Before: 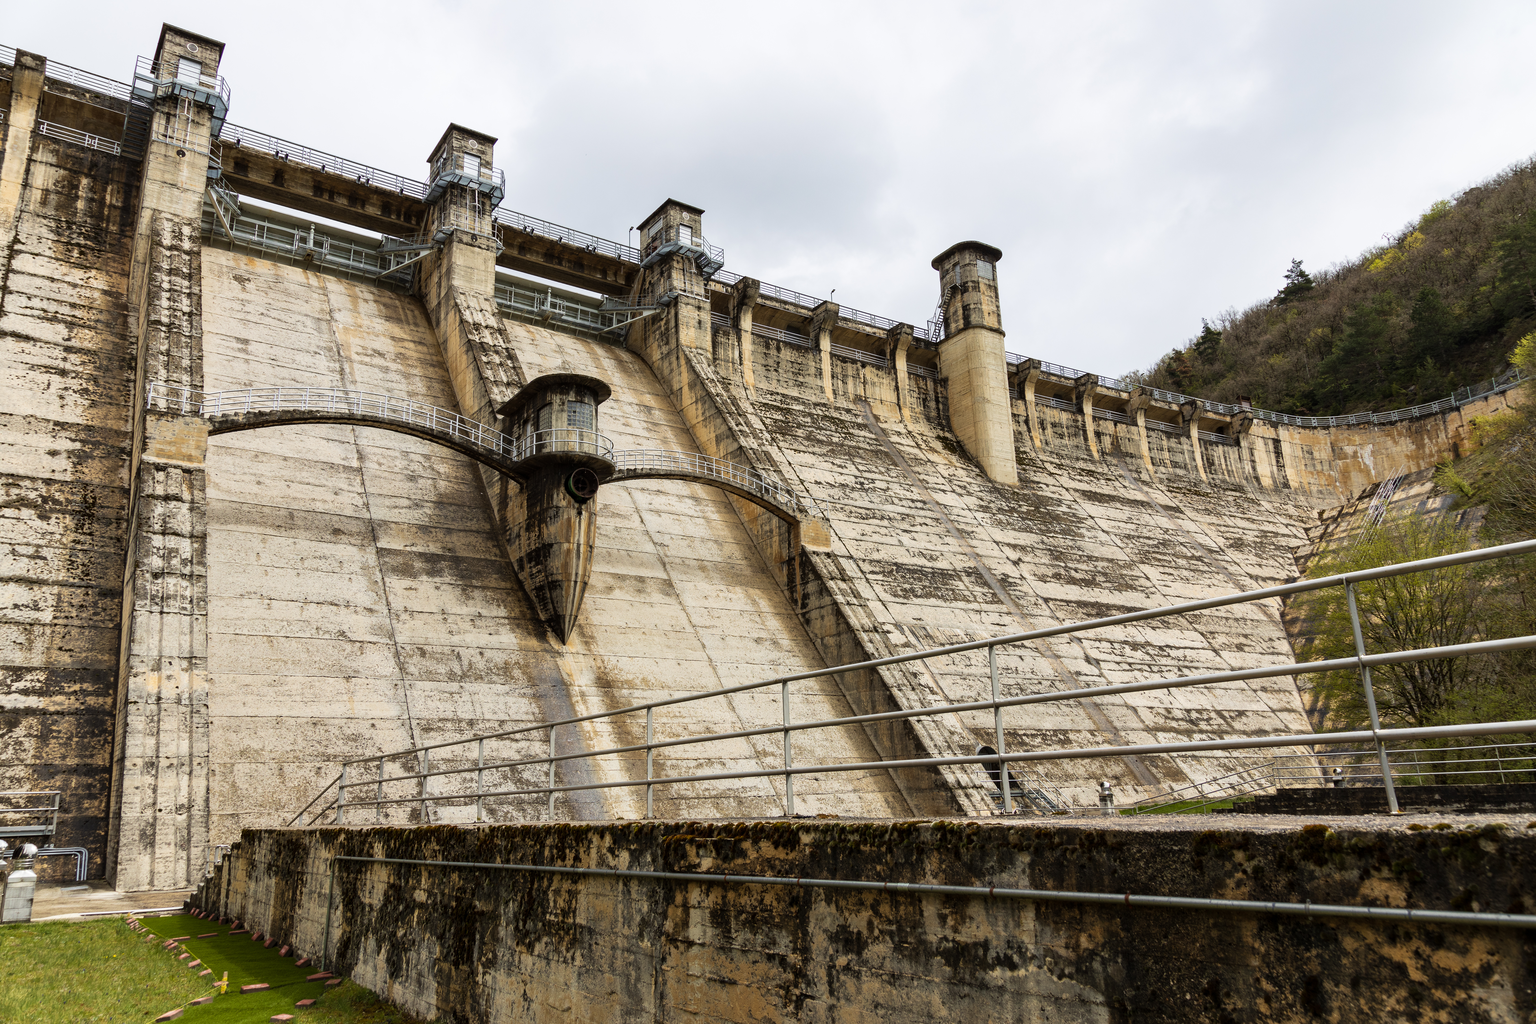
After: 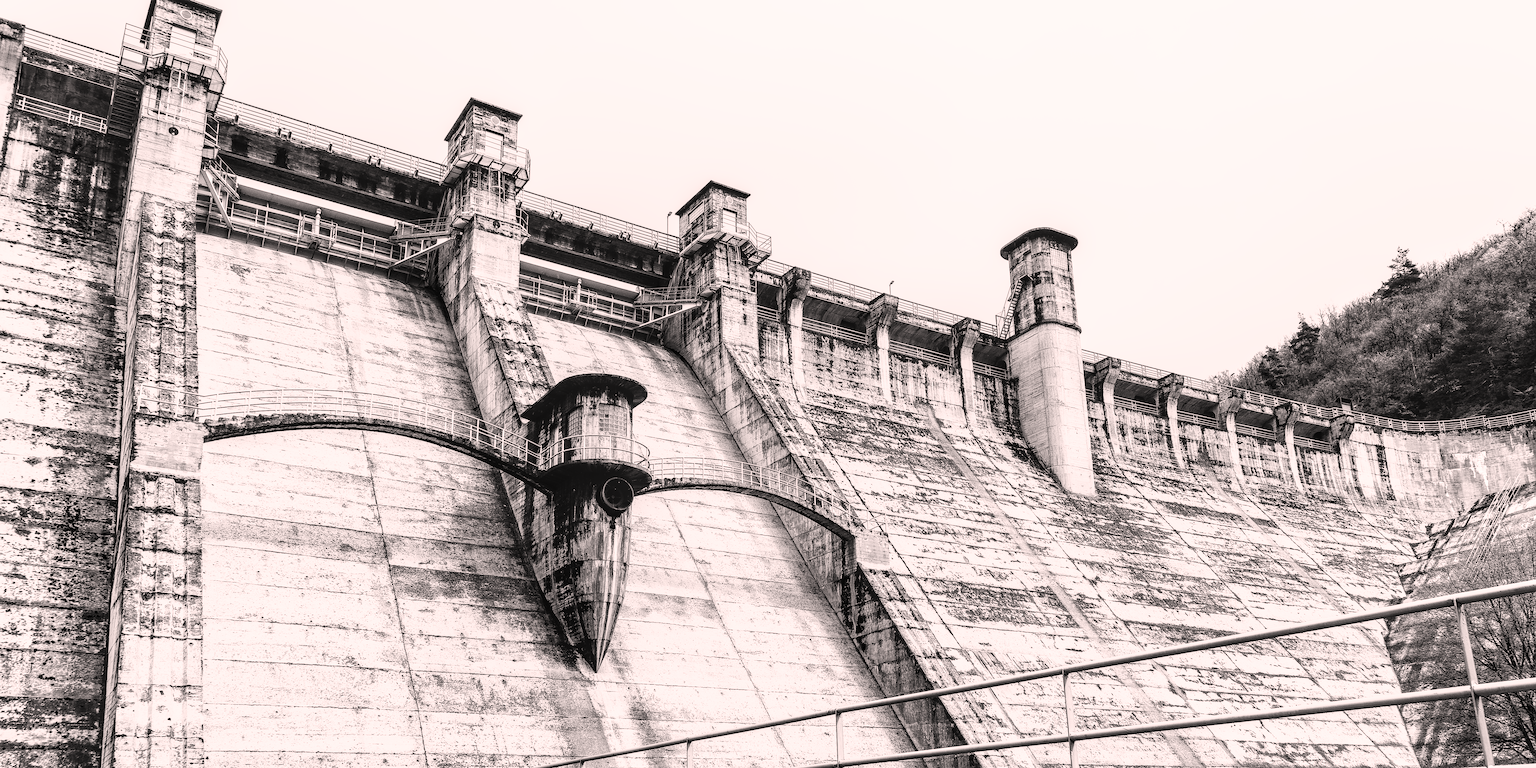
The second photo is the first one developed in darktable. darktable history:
exposure: exposure 0.198 EV, compensate highlight preservation false
sharpen: on, module defaults
crop: left 1.56%, top 3.408%, right 7.645%, bottom 28.457%
local contrast: on, module defaults
contrast brightness saturation: contrast 0.079, saturation 0.023
color calibration: output gray [0.25, 0.35, 0.4, 0], gray › normalize channels true, illuminant as shot in camera, x 0.358, y 0.373, temperature 4628.91 K, gamut compression 0.001
base curve: curves: ch0 [(0, 0) (0.007, 0.004) (0.027, 0.03) (0.046, 0.07) (0.207, 0.54) (0.442, 0.872) (0.673, 0.972) (1, 1)]
color correction: highlights a* 7.76, highlights b* 4.29
